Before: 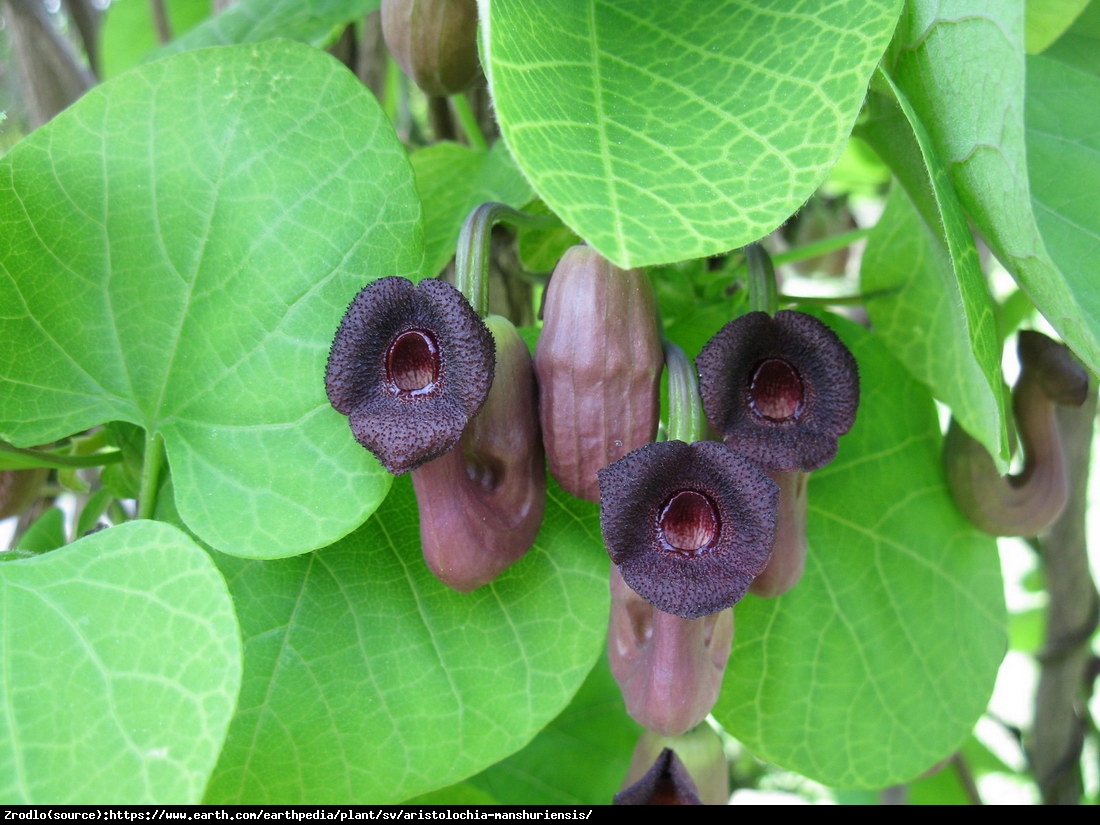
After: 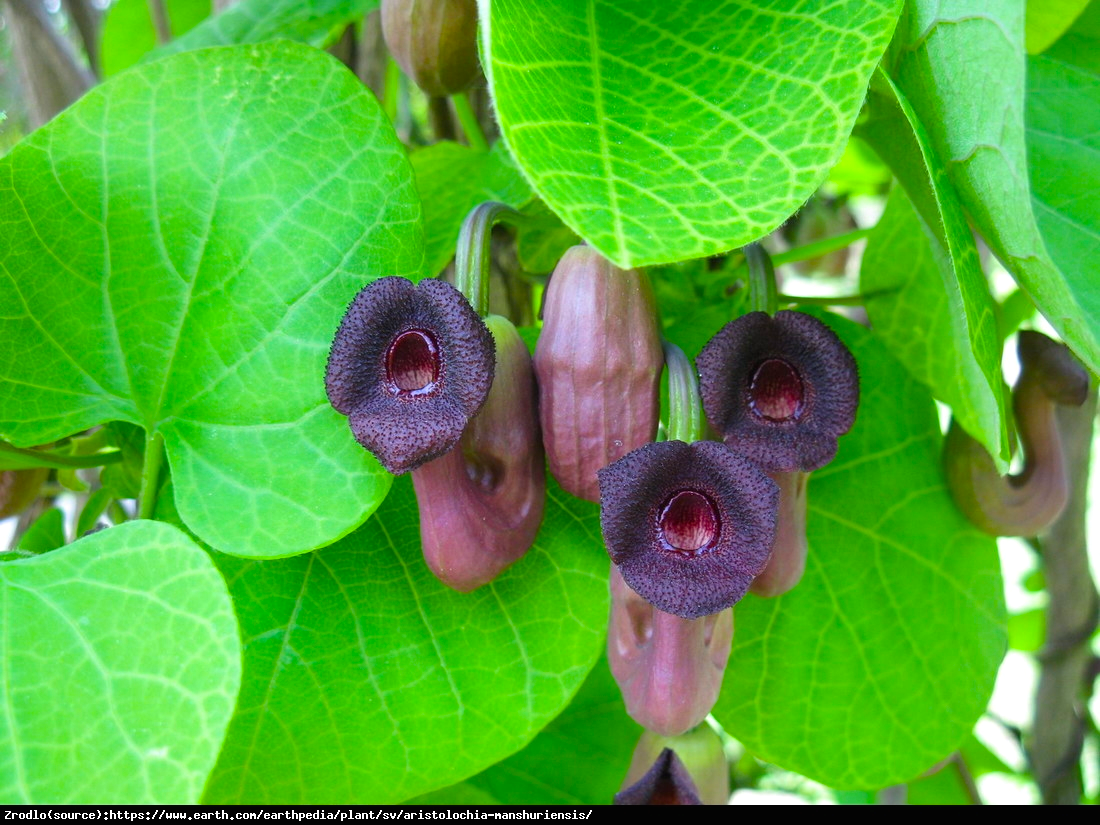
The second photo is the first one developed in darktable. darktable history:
exposure: black level correction -0.001, exposure 0.08 EV, compensate highlight preservation false
color balance rgb: linear chroma grading › global chroma 15%, perceptual saturation grading › global saturation 30%
